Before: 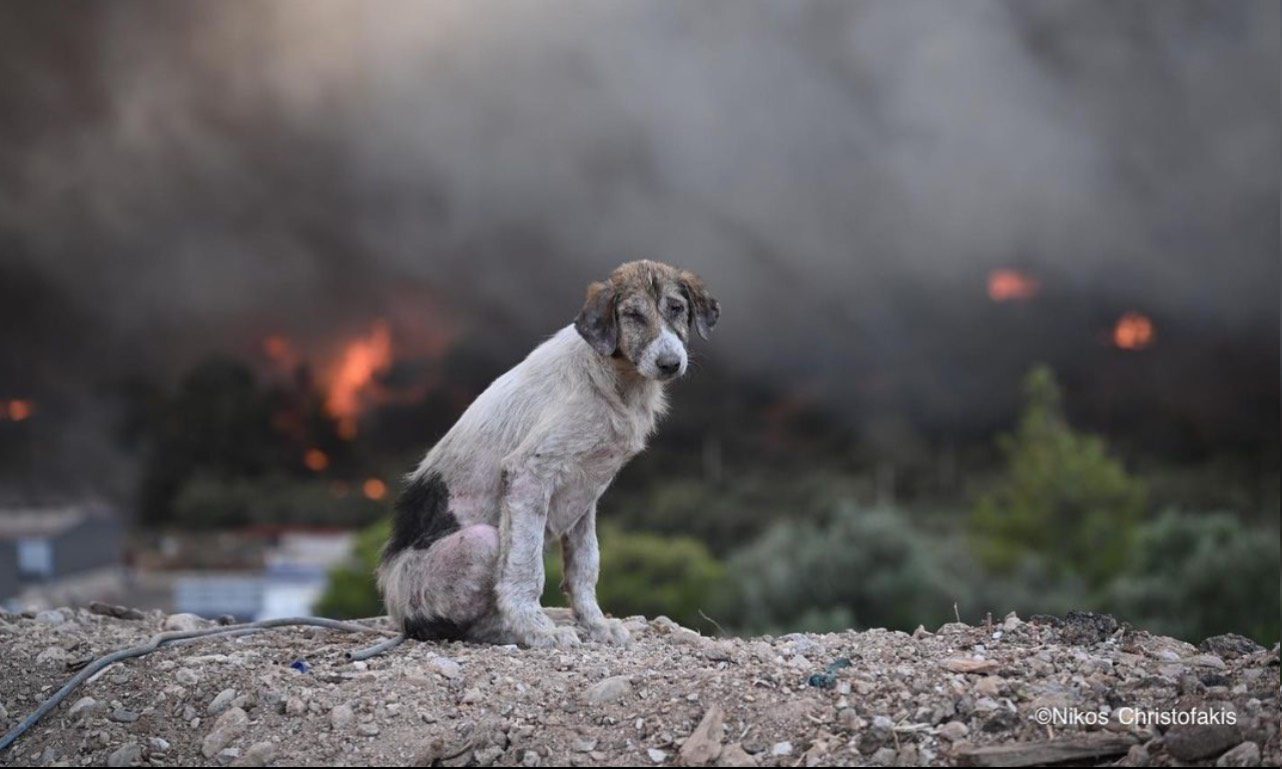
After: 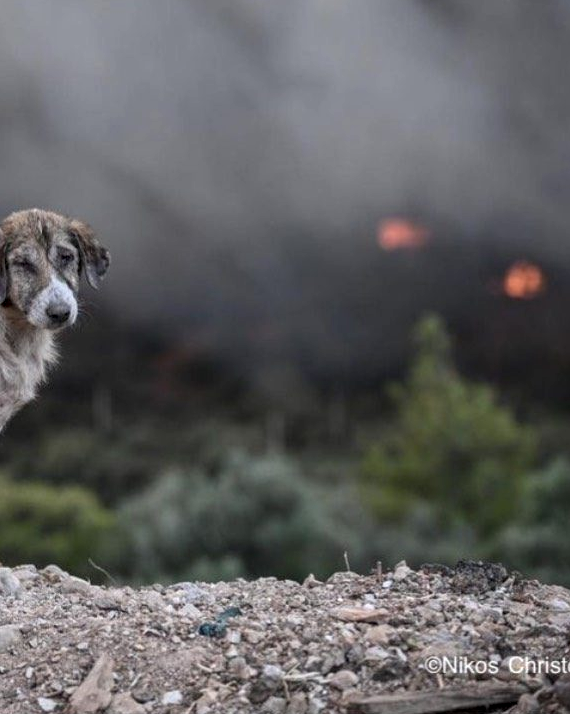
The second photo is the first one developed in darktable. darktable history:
crop: left 47.628%, top 6.643%, right 7.874%
local contrast: detail 130%
